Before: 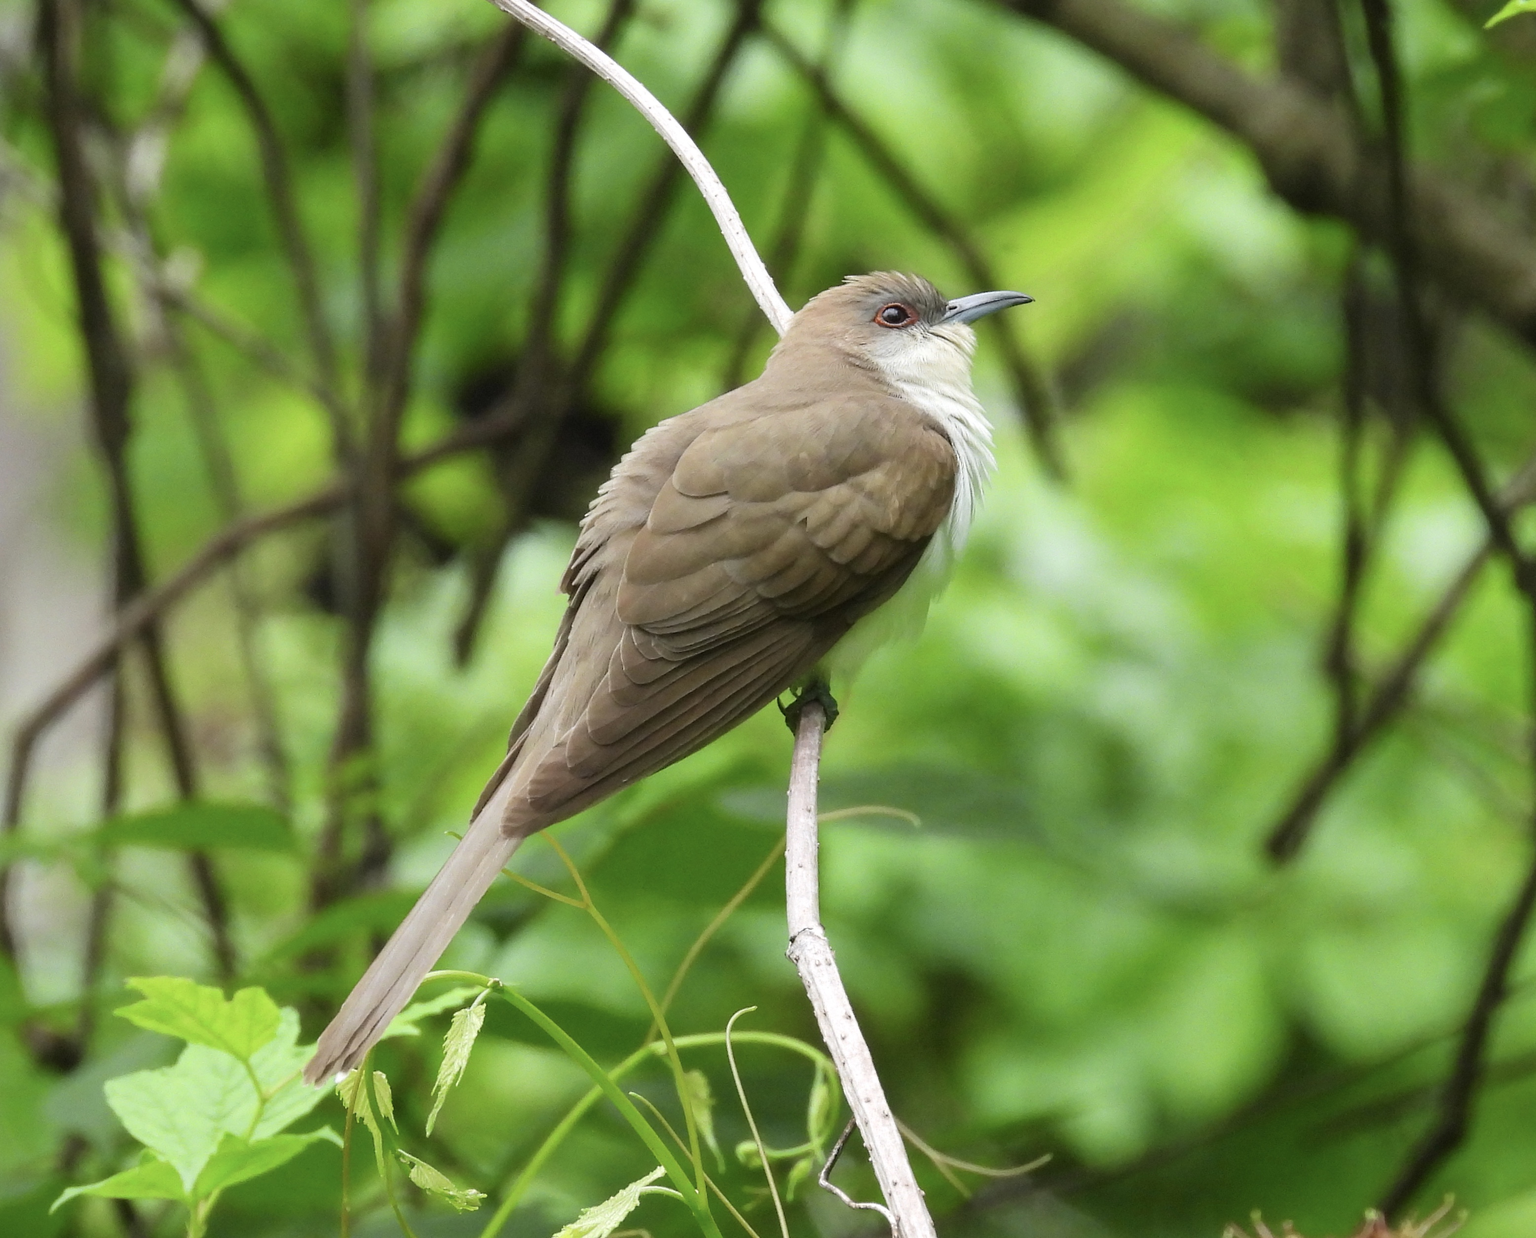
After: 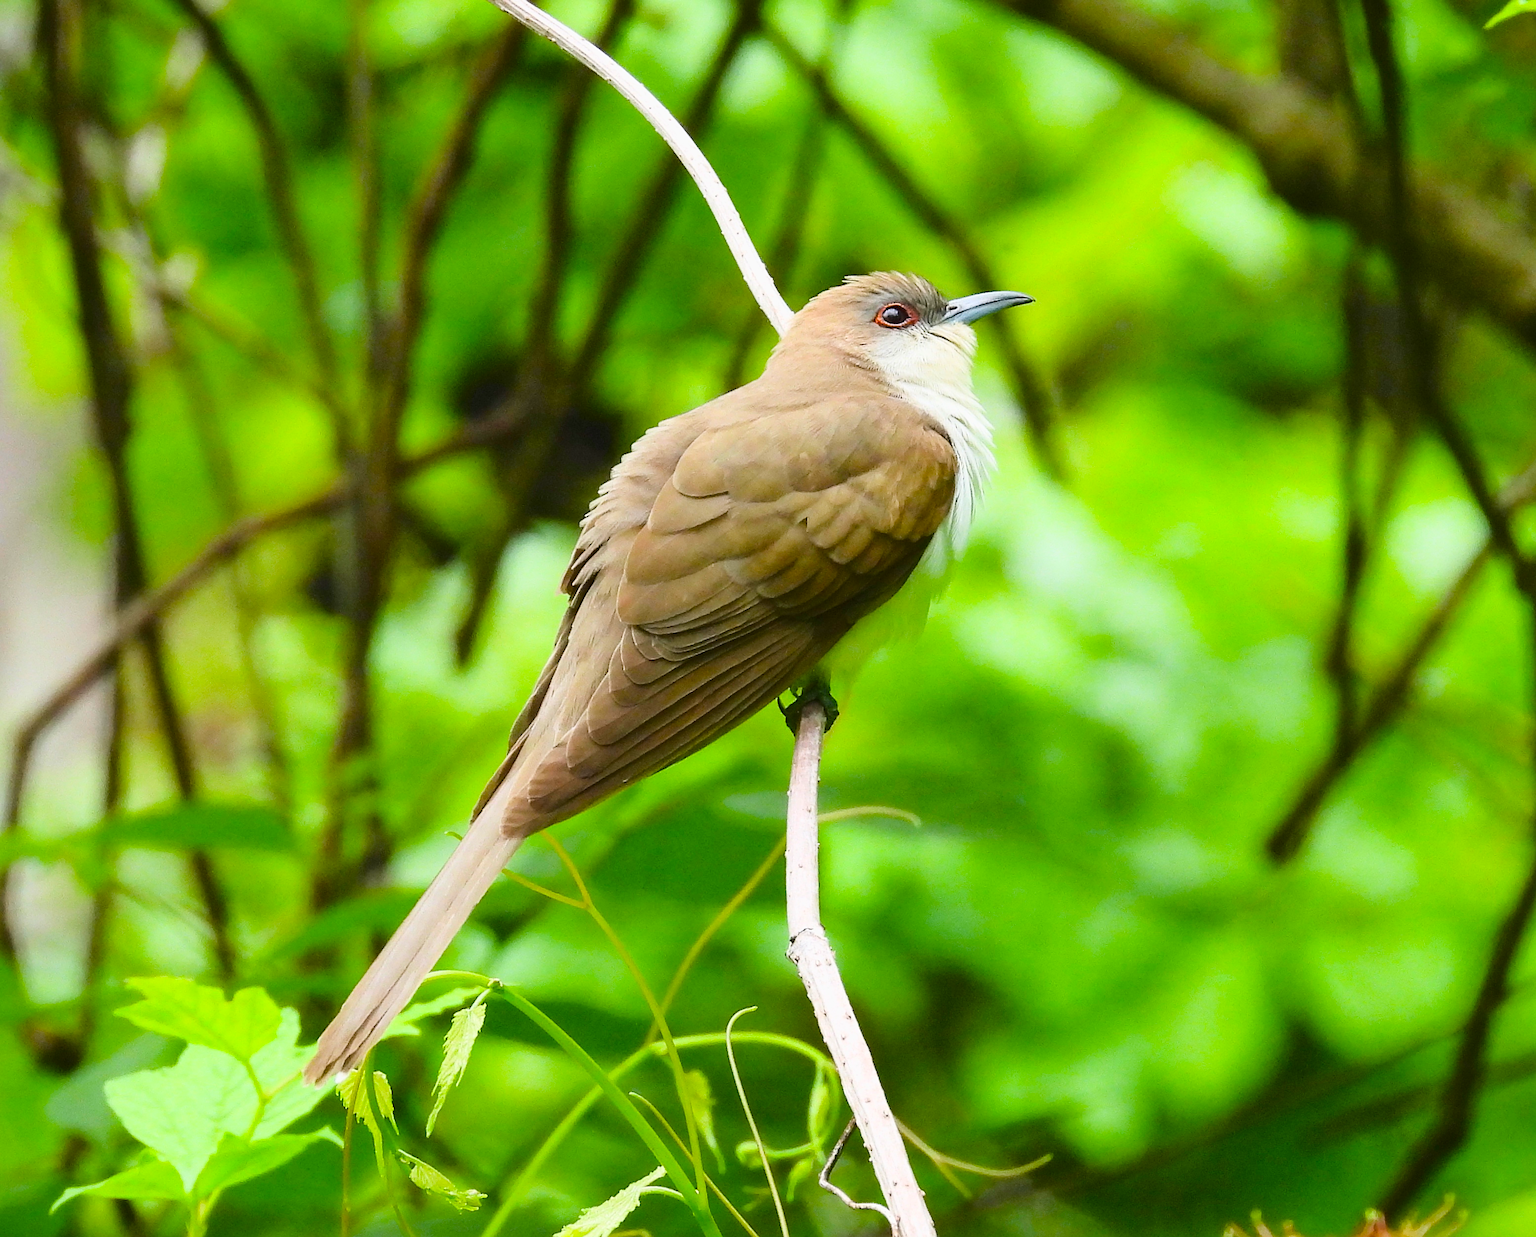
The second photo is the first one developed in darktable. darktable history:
color balance rgb: shadows lift › chroma 0.797%, shadows lift › hue 115.62°, power › hue 312.7°, perceptual saturation grading › global saturation 35.018%, perceptual saturation grading › highlights -29.949%, perceptual saturation grading › shadows 36.216%, global vibrance 20%
base curve: curves: ch0 [(0, 0) (0.028, 0.03) (0.121, 0.232) (0.46, 0.748) (0.859, 0.968) (1, 1)]
sharpen: on, module defaults
tone equalizer: -8 EV 0.231 EV, -7 EV 0.448 EV, -6 EV 0.44 EV, -5 EV 0.25 EV, -3 EV -0.245 EV, -2 EV -0.441 EV, -1 EV -0.395 EV, +0 EV -0.258 EV
